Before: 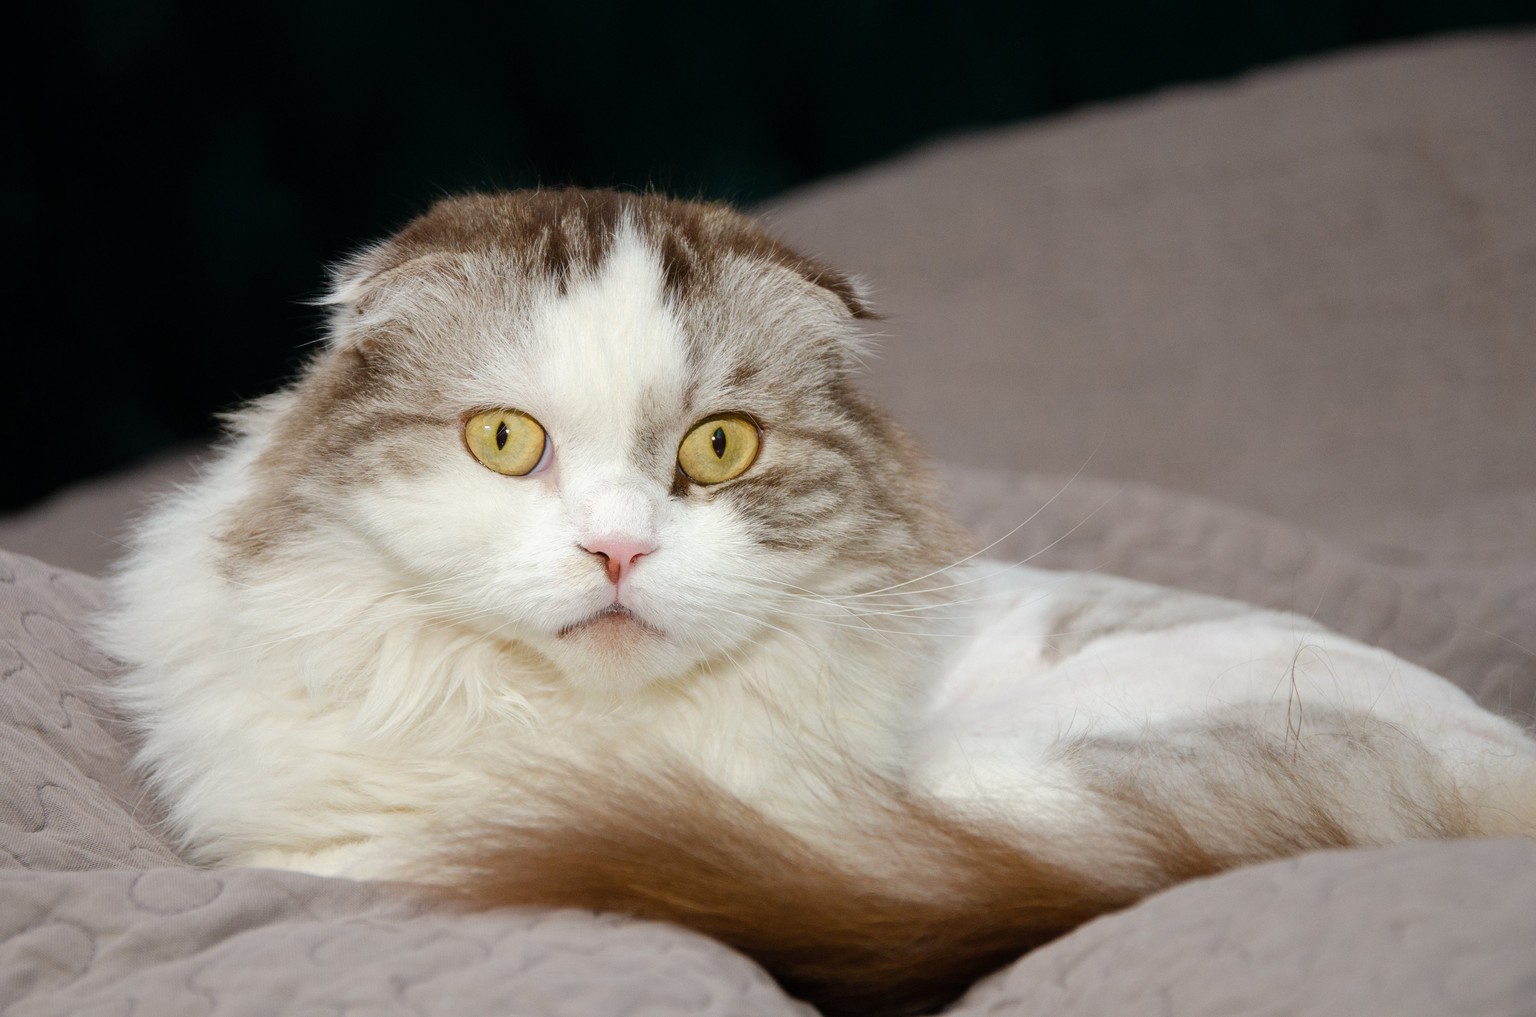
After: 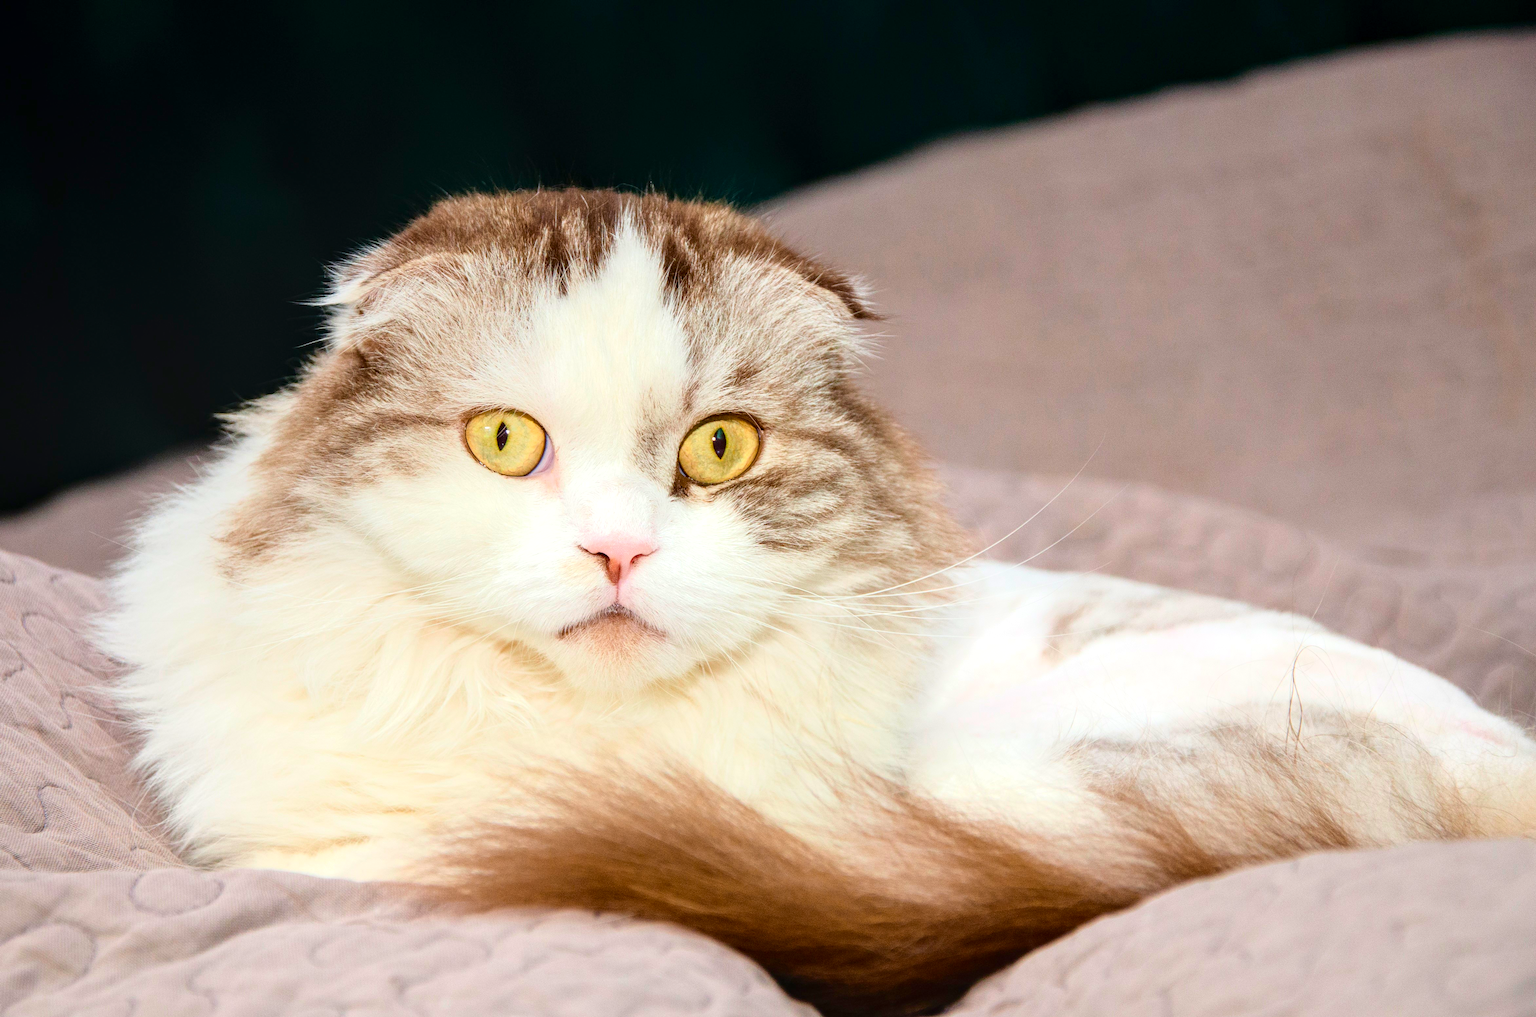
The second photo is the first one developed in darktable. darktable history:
exposure: black level correction 0.001, exposure 0.5 EV, compensate exposure bias true, compensate highlight preservation false
local contrast: on, module defaults
tone curve: curves: ch0 [(0, 0) (0.091, 0.077) (0.389, 0.458) (0.745, 0.82) (0.844, 0.908) (0.909, 0.942) (1, 0.973)]; ch1 [(0, 0) (0.437, 0.404) (0.5, 0.5) (0.529, 0.556) (0.58, 0.603) (0.616, 0.649) (1, 1)]; ch2 [(0, 0) (0.442, 0.415) (0.5, 0.5) (0.535, 0.557) (0.585, 0.62) (1, 1)], color space Lab, independent channels, preserve colors none
